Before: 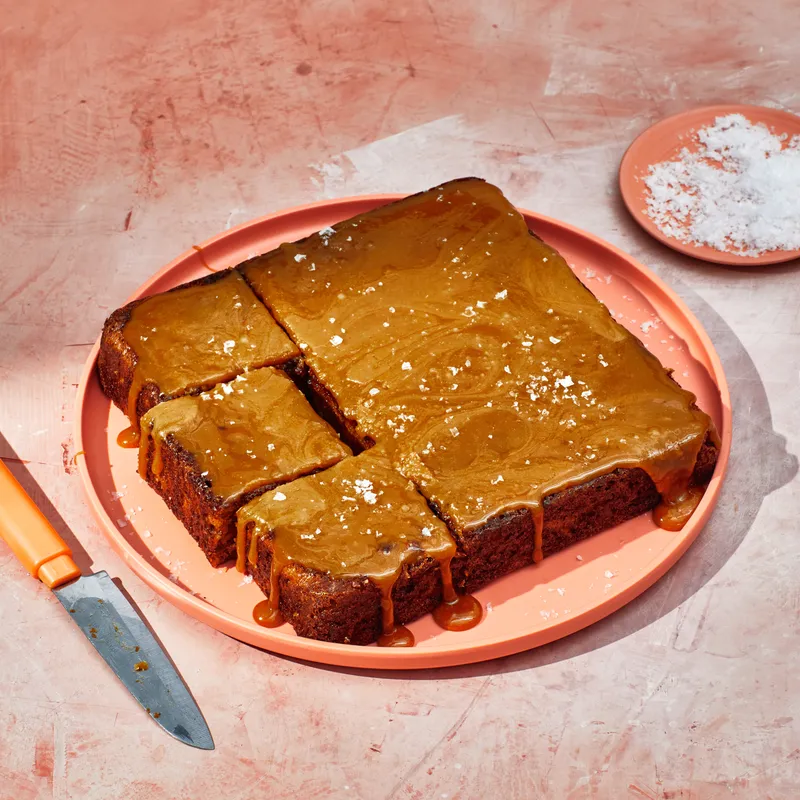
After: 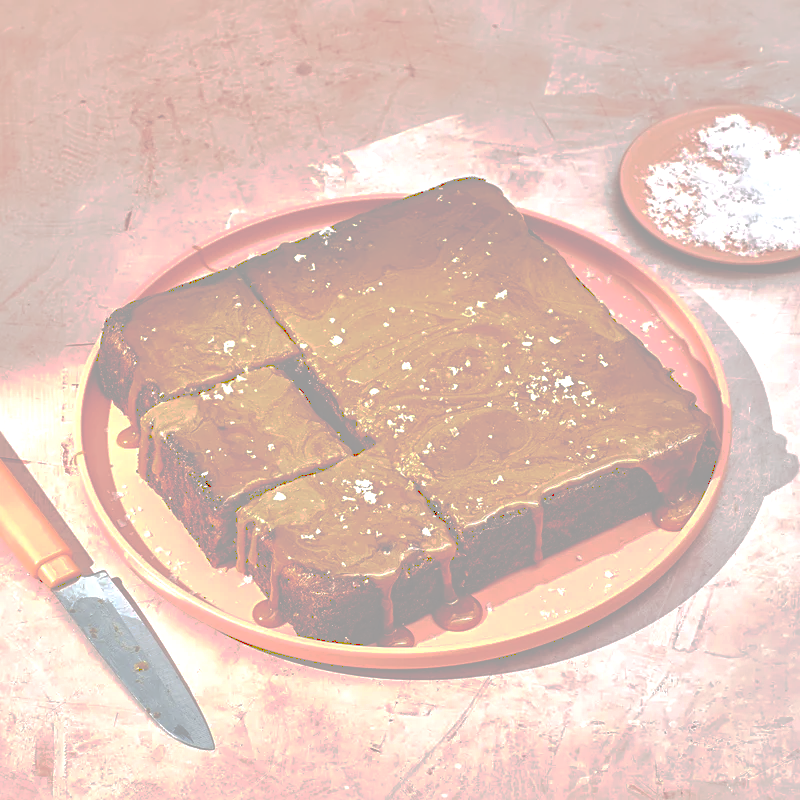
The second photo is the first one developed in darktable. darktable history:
exposure: black level correction -0.005, exposure 0.622 EV, compensate highlight preservation false
sharpen: on, module defaults
tone curve: curves: ch0 [(0, 0) (0.003, 0.626) (0.011, 0.626) (0.025, 0.63) (0.044, 0.631) (0.069, 0.632) (0.1, 0.636) (0.136, 0.637) (0.177, 0.641) (0.224, 0.642) (0.277, 0.646) (0.335, 0.649) (0.399, 0.661) (0.468, 0.679) (0.543, 0.702) (0.623, 0.732) (0.709, 0.769) (0.801, 0.804) (0.898, 0.847) (1, 1)], preserve colors none
